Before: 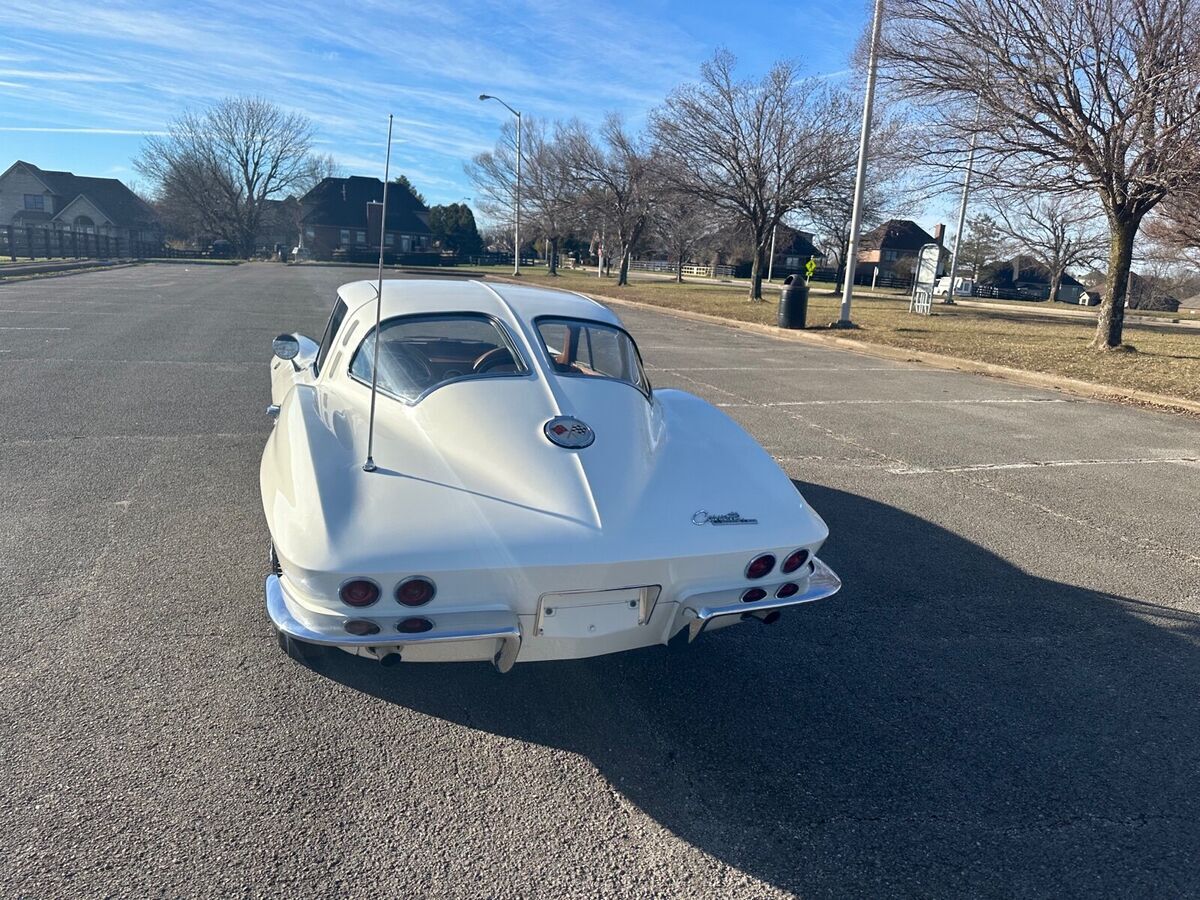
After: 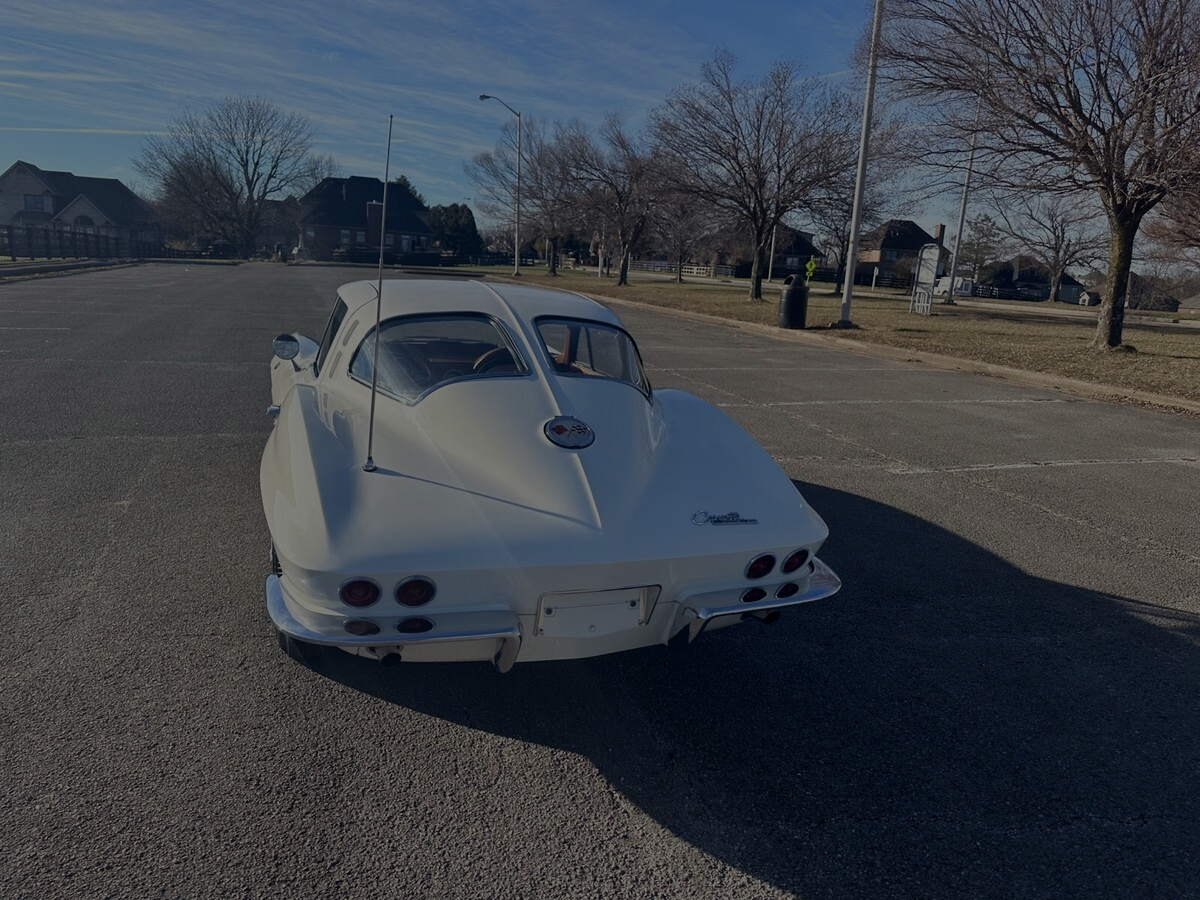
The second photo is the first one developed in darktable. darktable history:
color balance rgb: shadows lift › chroma 2.93%, shadows lift › hue 281.22°, perceptual saturation grading › global saturation -1.915%, perceptual saturation grading › highlights -7.904%, perceptual saturation grading › mid-tones 8.448%, perceptual saturation grading › shadows 3.661%, perceptual brilliance grading › global brilliance -48.057%, global vibrance 26.508%, contrast 6.714%
tone equalizer: edges refinement/feathering 500, mask exposure compensation -1.57 EV, preserve details no
